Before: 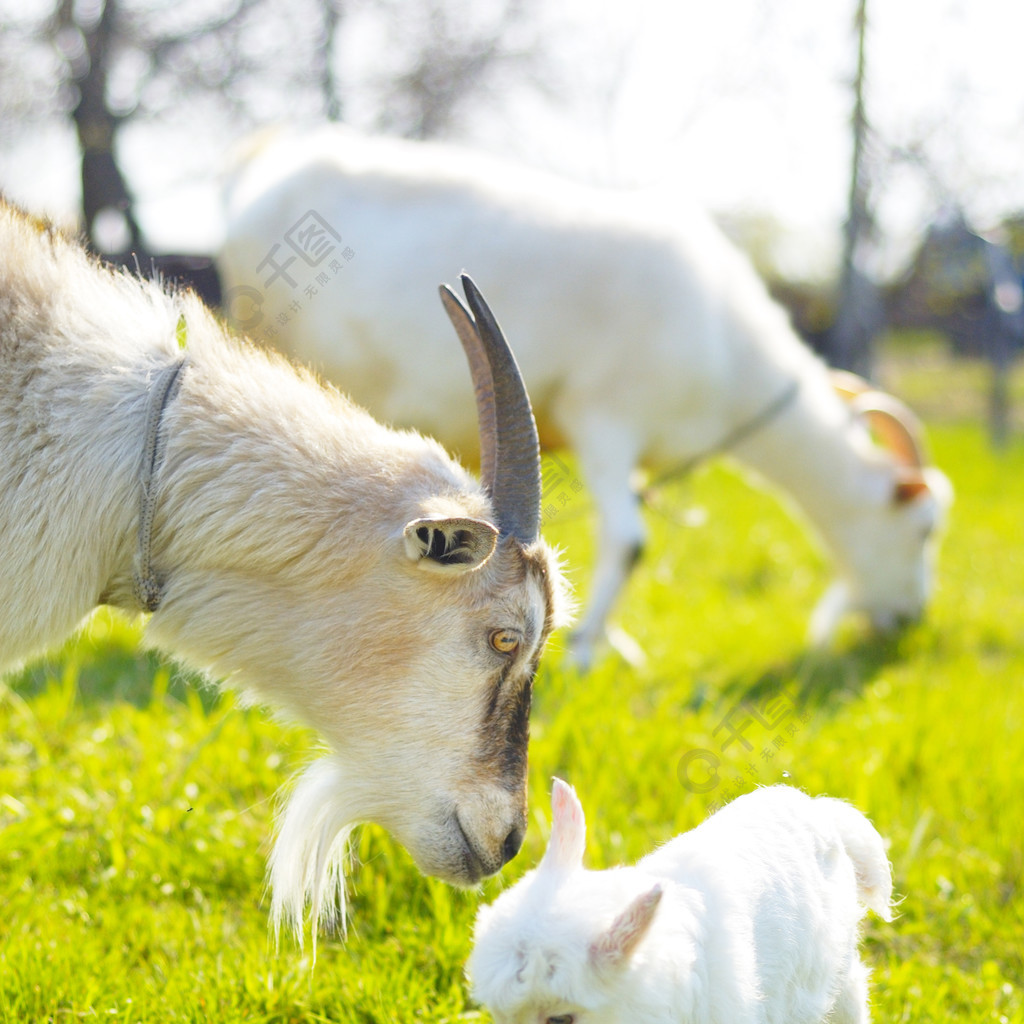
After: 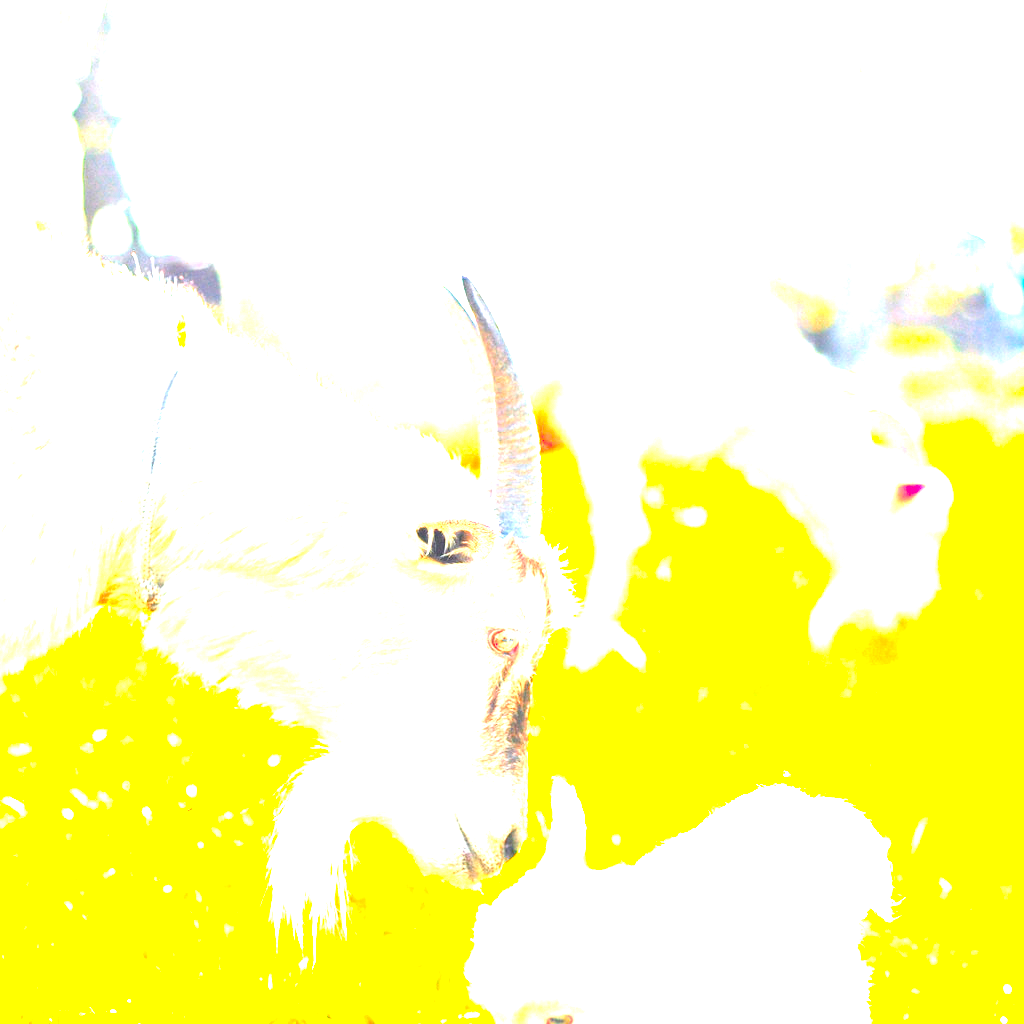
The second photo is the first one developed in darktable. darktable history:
exposure: exposure 3 EV, compensate highlight preservation false
color zones: curves: ch1 [(0.24, 0.629) (0.75, 0.5)]; ch2 [(0.255, 0.454) (0.745, 0.491)], mix 102.12%
